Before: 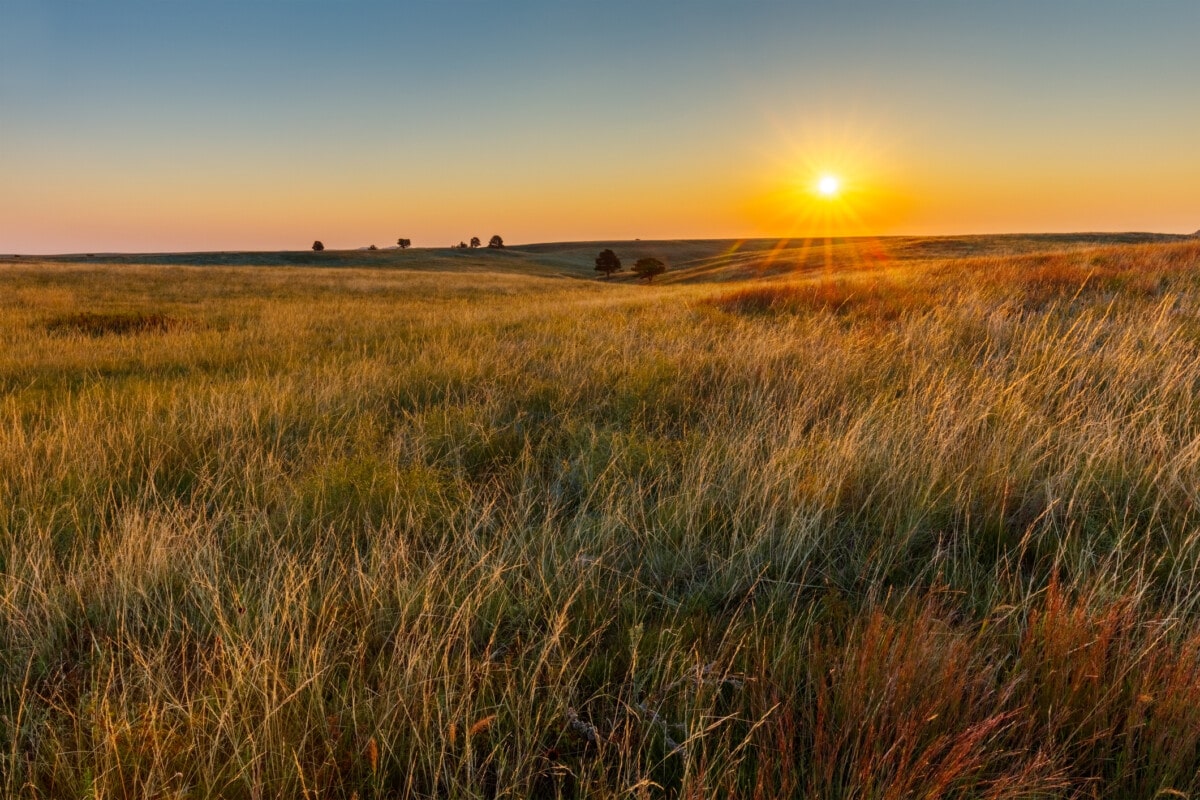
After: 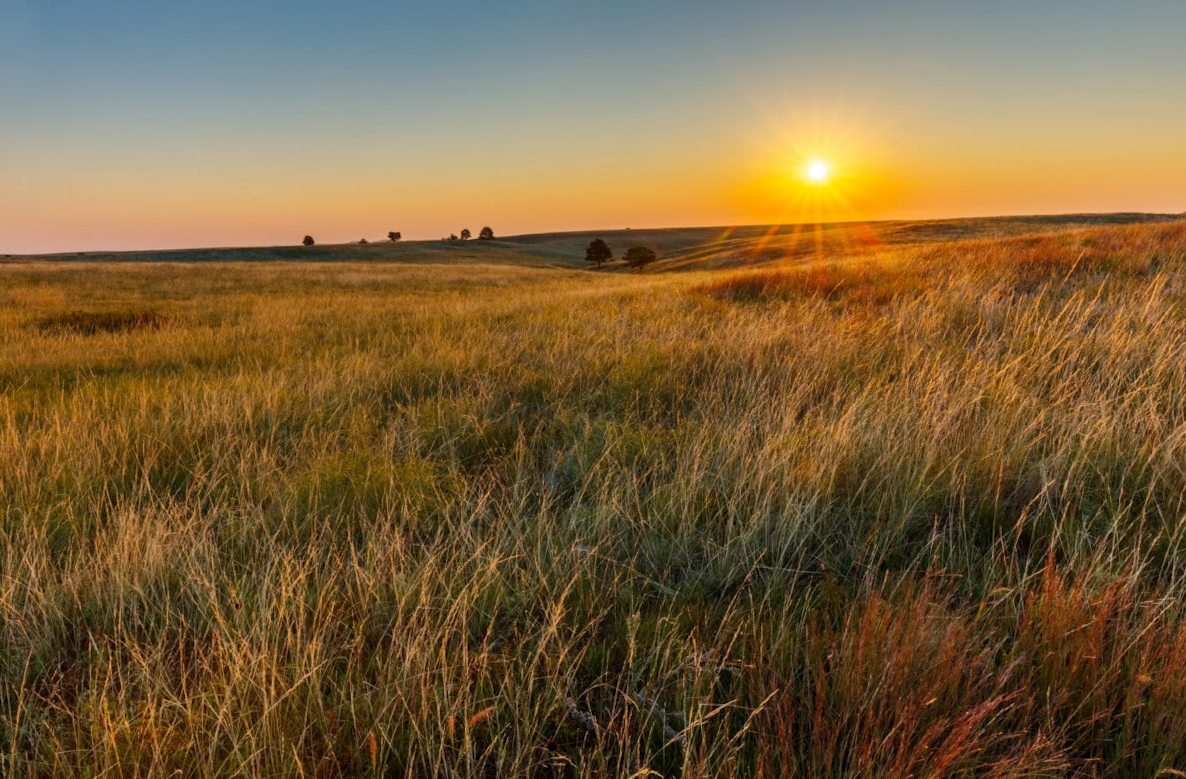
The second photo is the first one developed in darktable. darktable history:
shadows and highlights: shadows 20.55, highlights -20.99, soften with gaussian
rotate and perspective: rotation -1°, crop left 0.011, crop right 0.989, crop top 0.025, crop bottom 0.975
